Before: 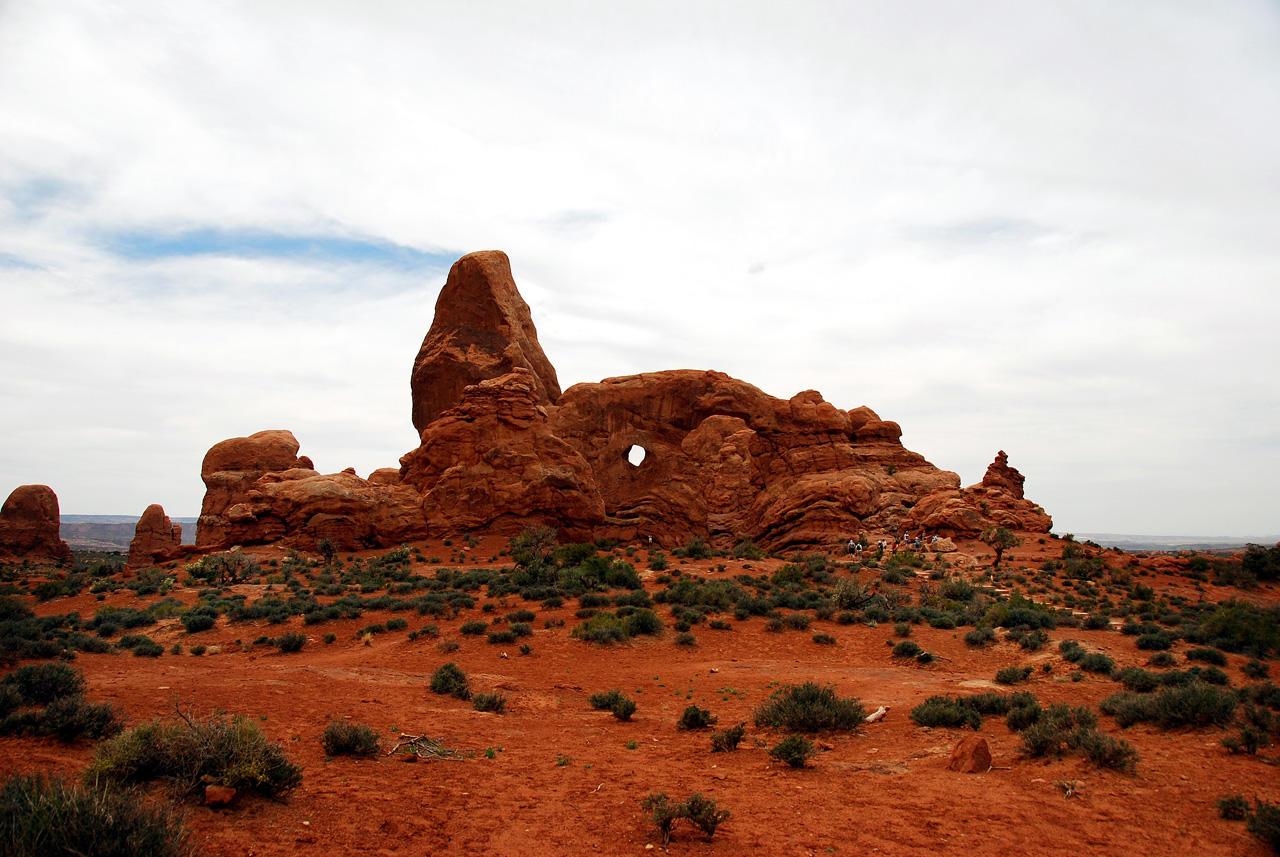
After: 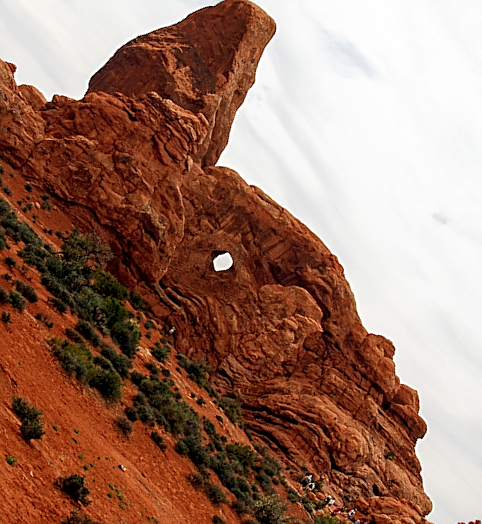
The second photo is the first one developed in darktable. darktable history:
sharpen: on, module defaults
crop and rotate: angle -45.9°, top 16.303%, right 0.952%, bottom 11.661%
local contrast: on, module defaults
